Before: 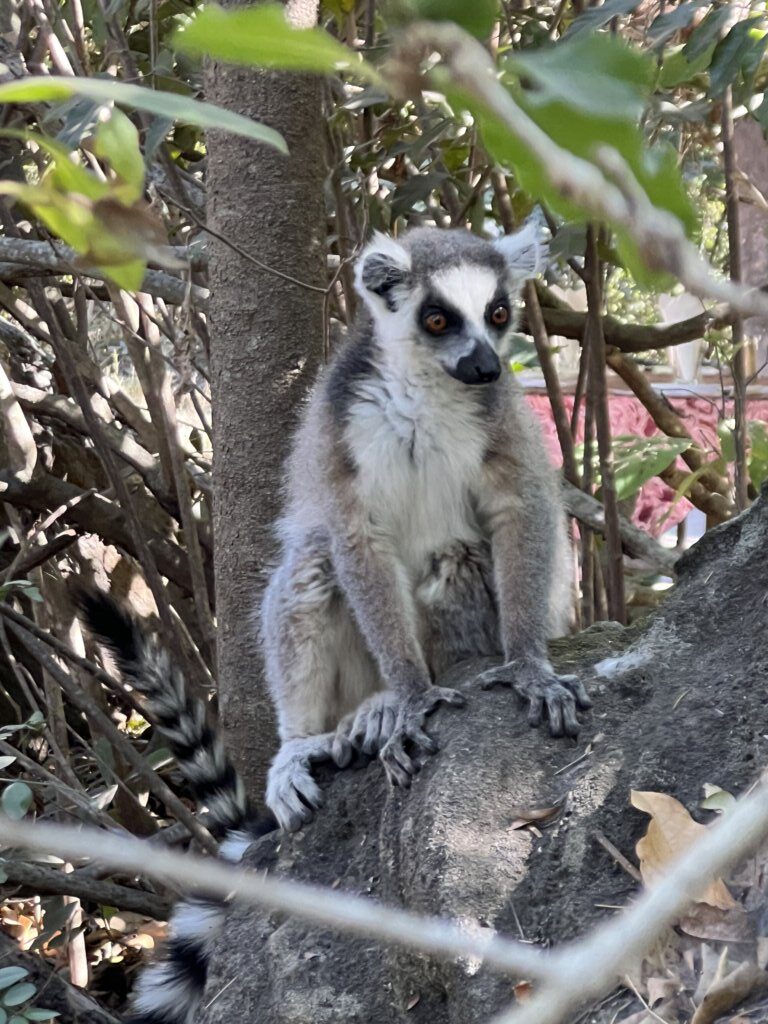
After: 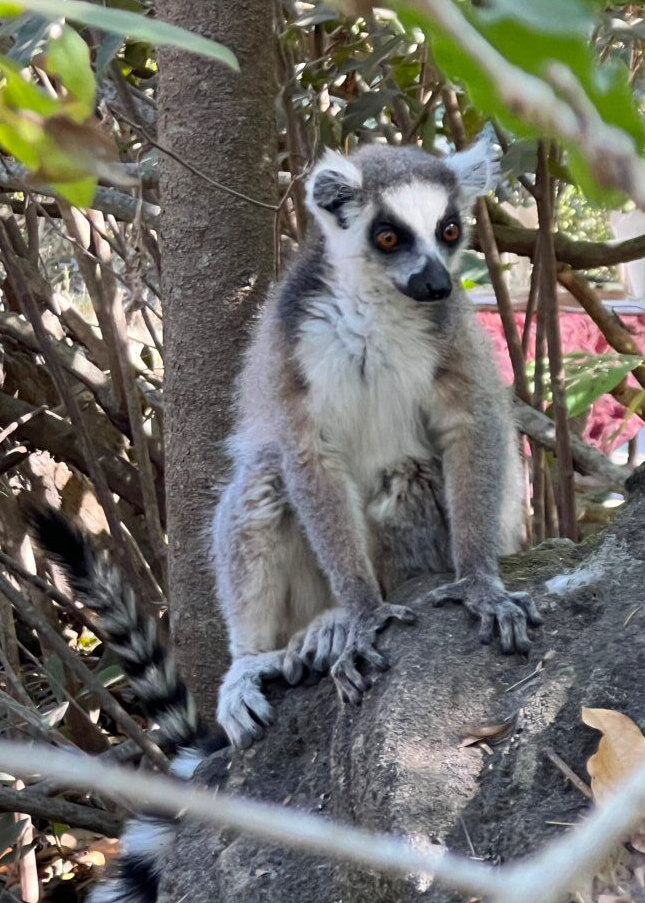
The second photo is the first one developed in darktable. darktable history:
contrast brightness saturation: saturation 0.1
crop: left 6.446%, top 8.188%, right 9.538%, bottom 3.548%
